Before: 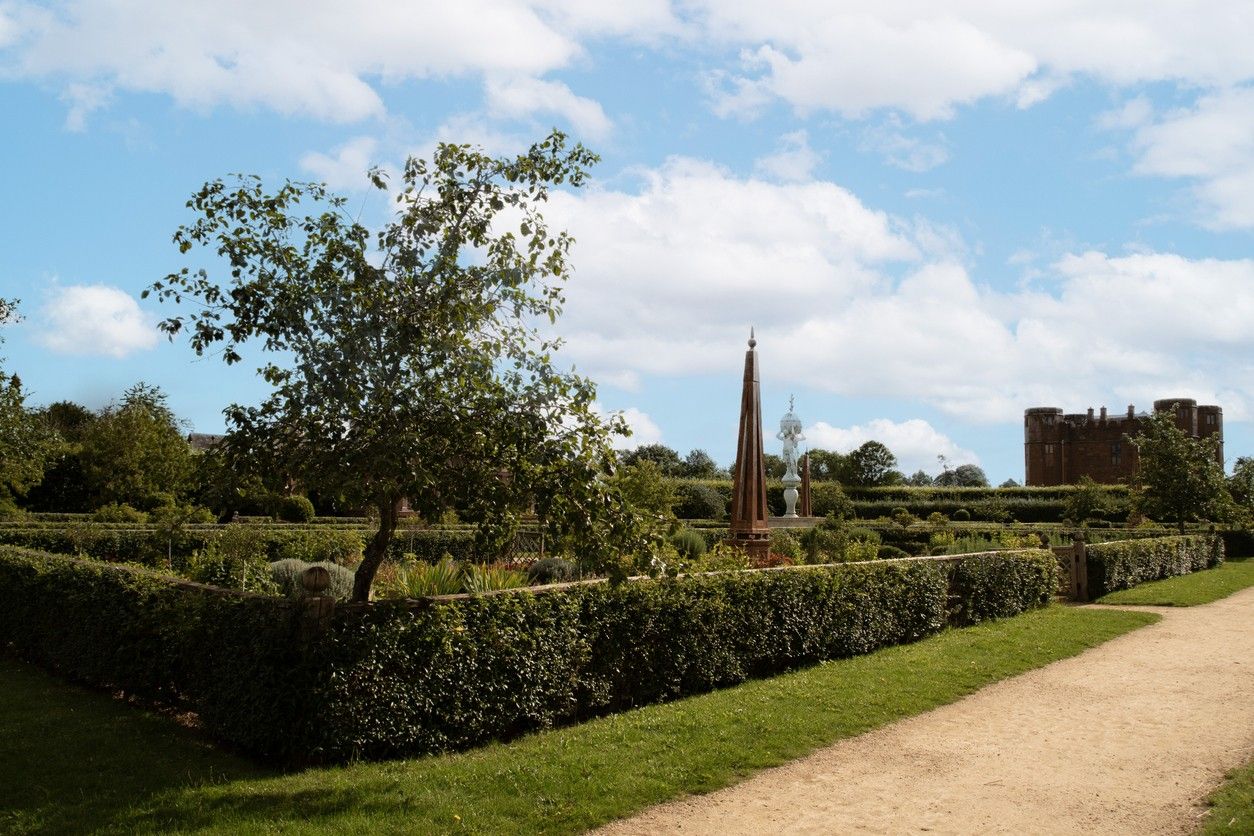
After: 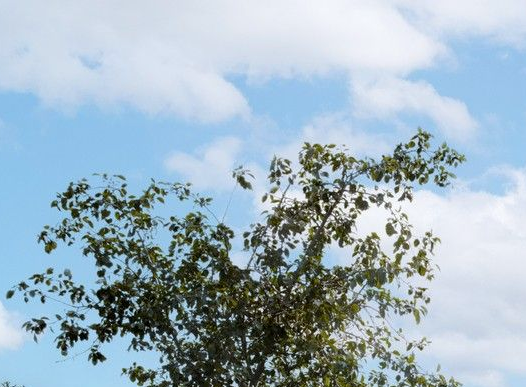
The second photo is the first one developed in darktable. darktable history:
white balance: red 0.988, blue 1.017
exposure: black level correction 0.001, compensate highlight preservation false
crop and rotate: left 10.817%, top 0.062%, right 47.194%, bottom 53.626%
